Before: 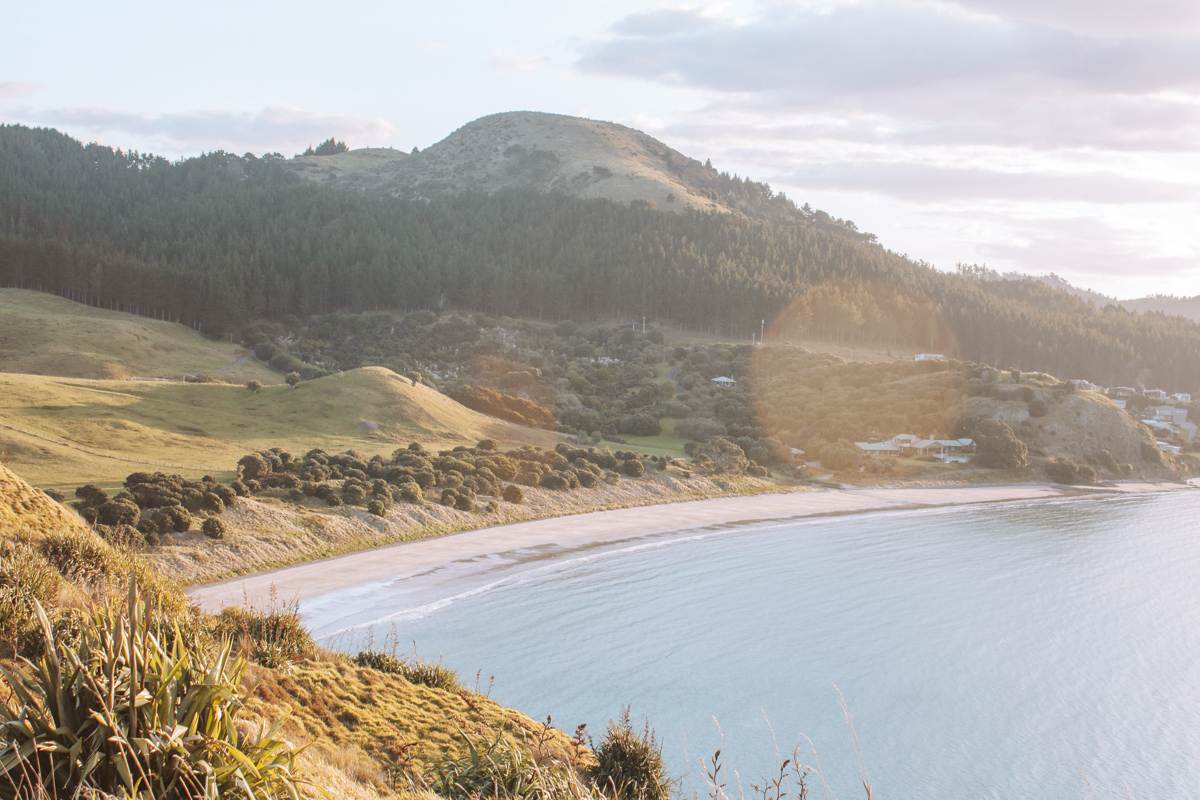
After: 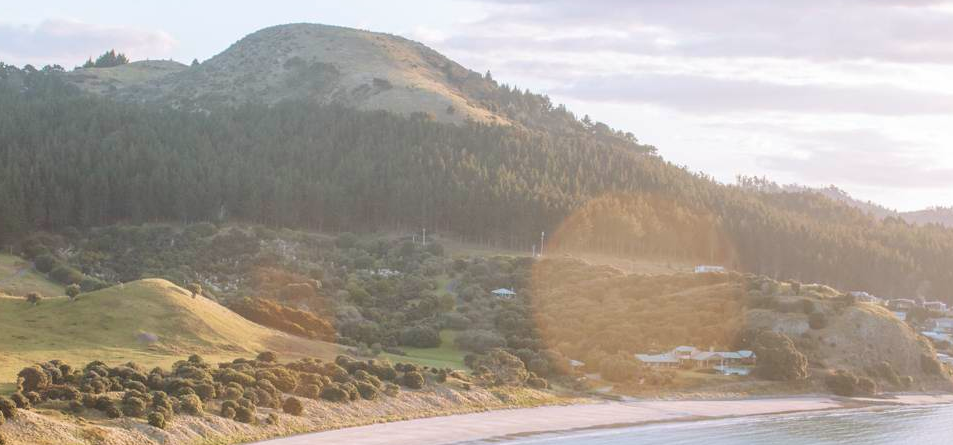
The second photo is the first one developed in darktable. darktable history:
velvia: on, module defaults
crop: left 18.38%, top 11.092%, right 2.134%, bottom 33.217%
